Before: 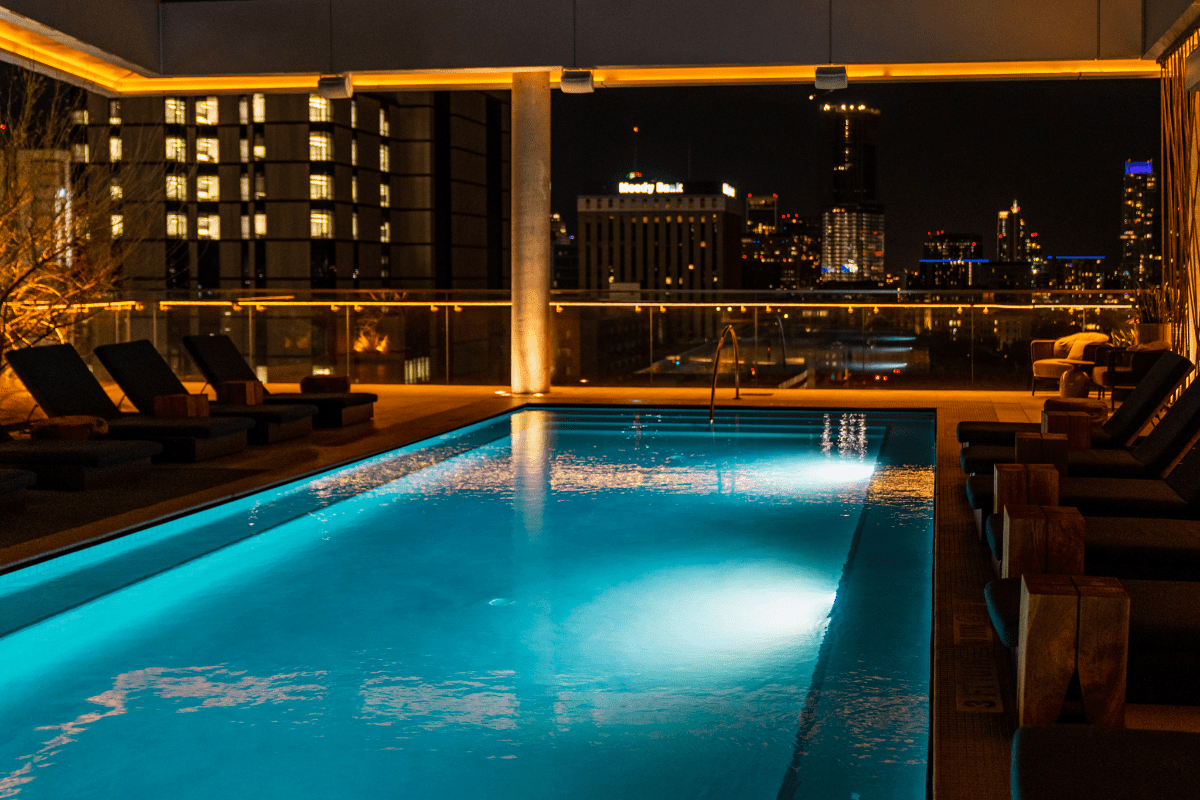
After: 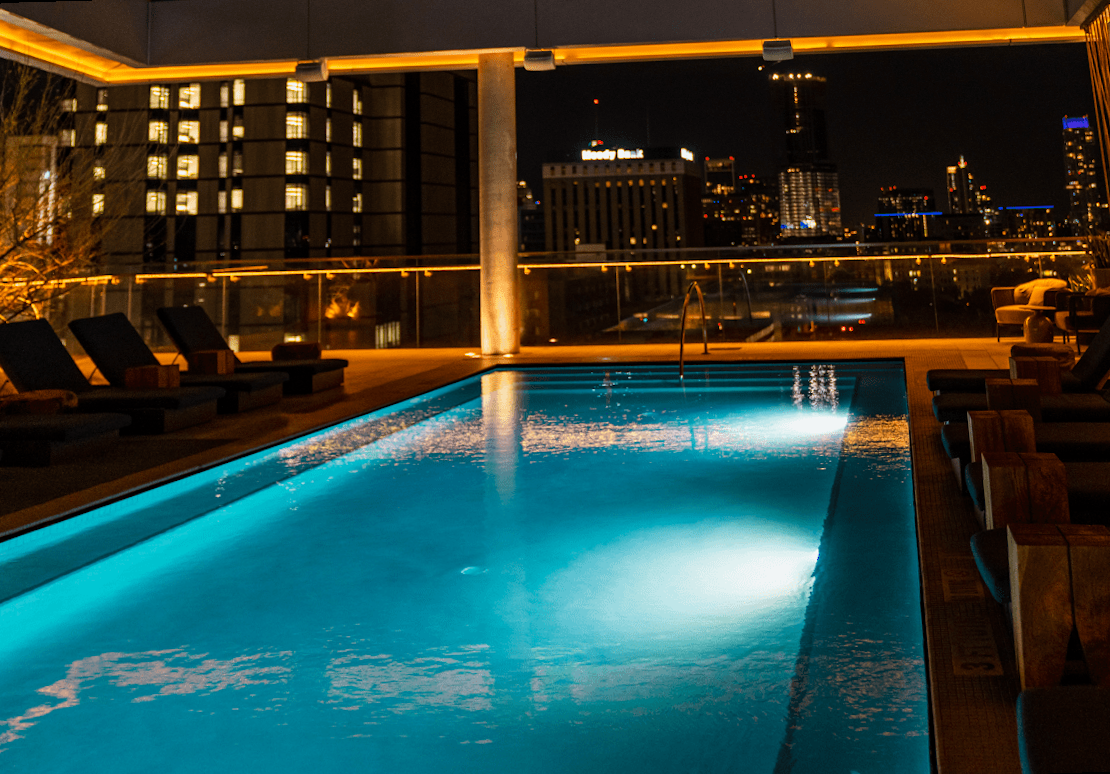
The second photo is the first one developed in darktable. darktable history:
rotate and perspective: rotation -1.68°, lens shift (vertical) -0.146, crop left 0.049, crop right 0.912, crop top 0.032, crop bottom 0.96
white balance: red 1, blue 1
